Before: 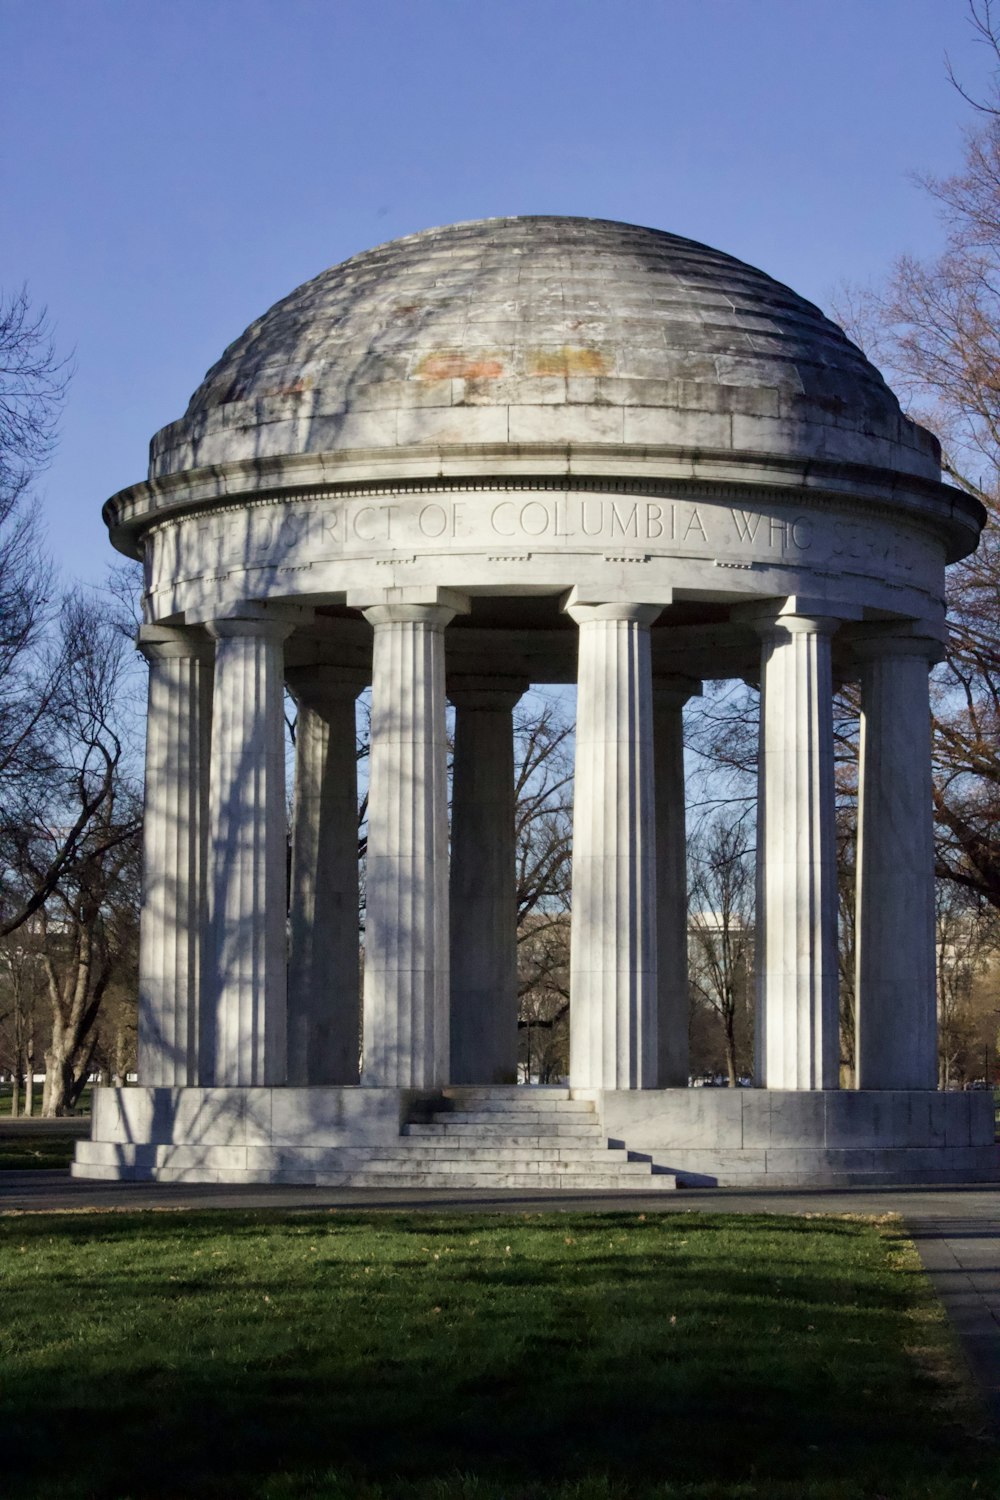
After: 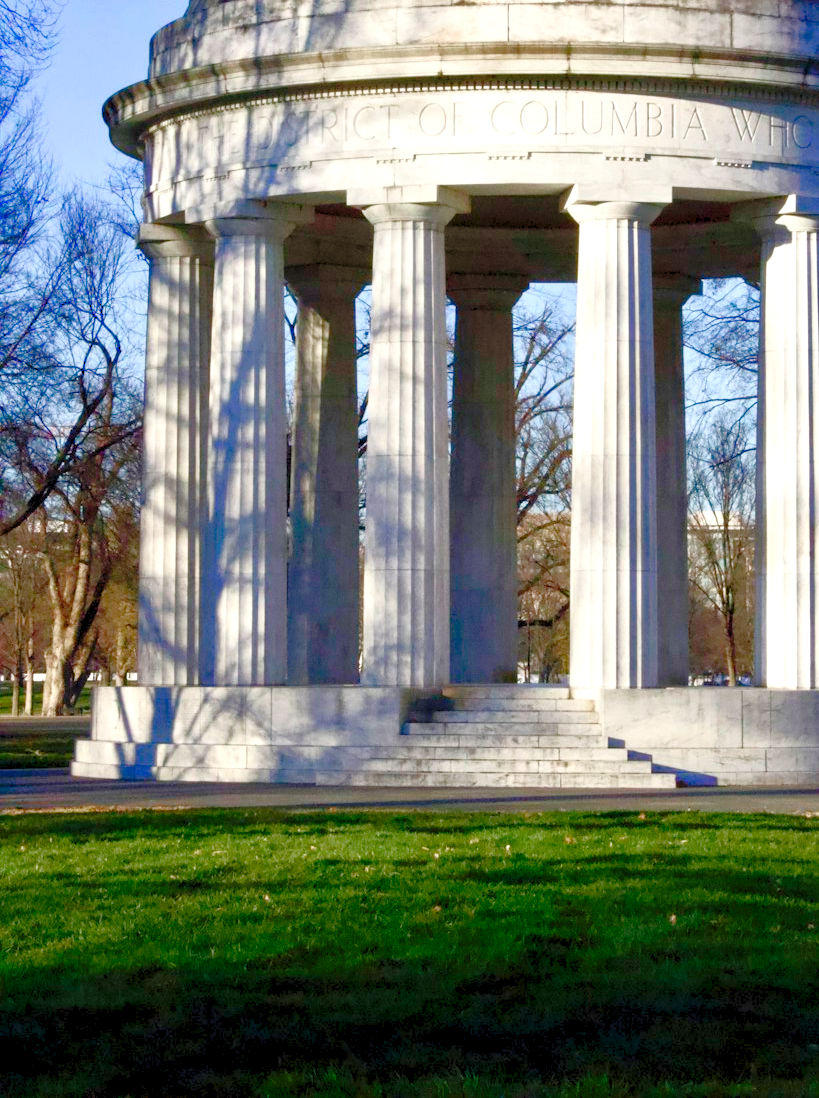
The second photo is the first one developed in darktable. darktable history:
levels: levels [0.008, 0.318, 0.836]
color balance rgb: highlights gain › chroma 0.295%, highlights gain › hue 330.35°, perceptual saturation grading › global saturation 20%, perceptual saturation grading › highlights -50.558%, perceptual saturation grading › shadows 30.78%, perceptual brilliance grading › highlights 3.346%, perceptual brilliance grading › mid-tones -18.296%, perceptual brilliance grading › shadows -41.857%, contrast -9.534%
crop: top 26.76%, right 18.009%
